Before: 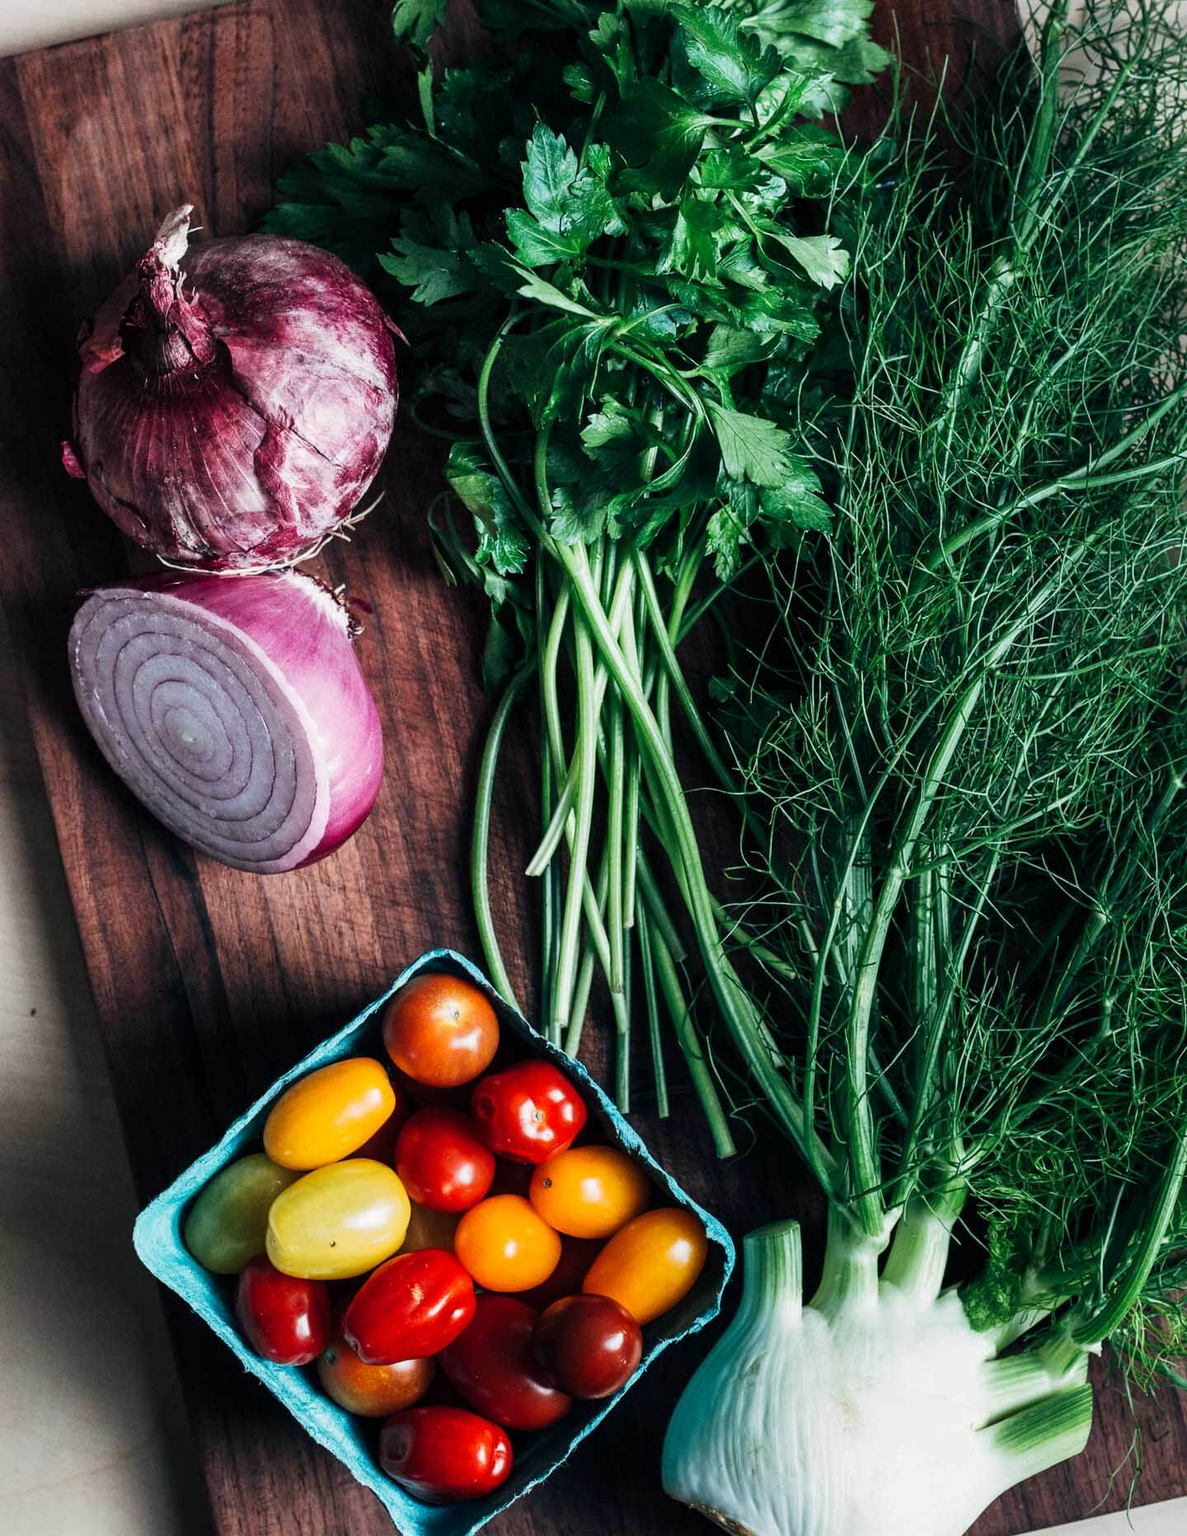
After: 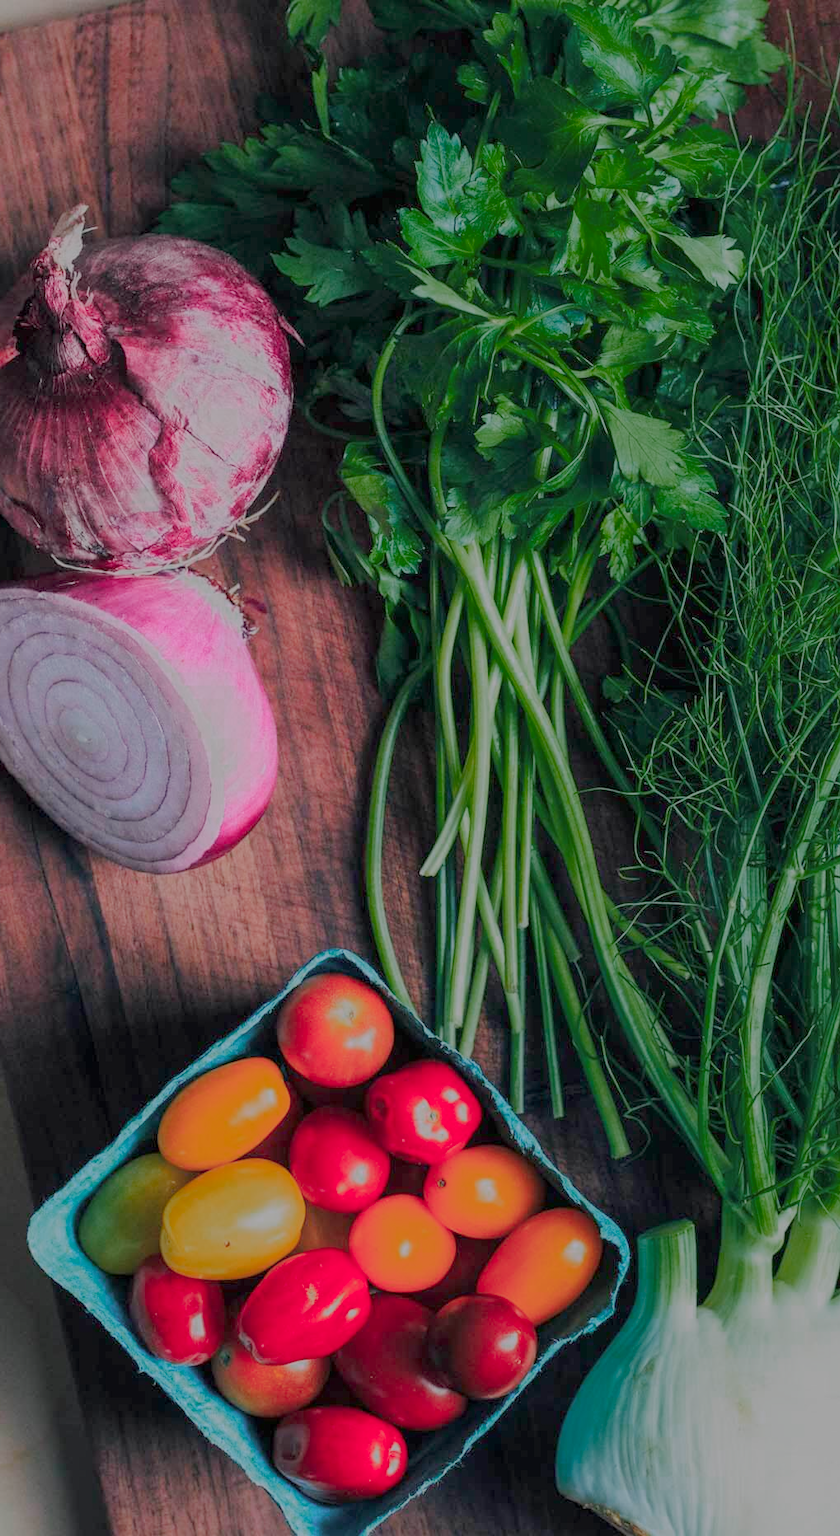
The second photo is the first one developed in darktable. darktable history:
crop and rotate: left 8.939%, right 20.173%
filmic rgb: black relative exposure -13.88 EV, white relative exposure 7.94 EV, hardness 3.73, latitude 49.39%, contrast 0.51
color zones: curves: ch0 [(0.473, 0.374) (0.742, 0.784)]; ch1 [(0.354, 0.737) (0.742, 0.705)]; ch2 [(0.318, 0.421) (0.758, 0.532)]
